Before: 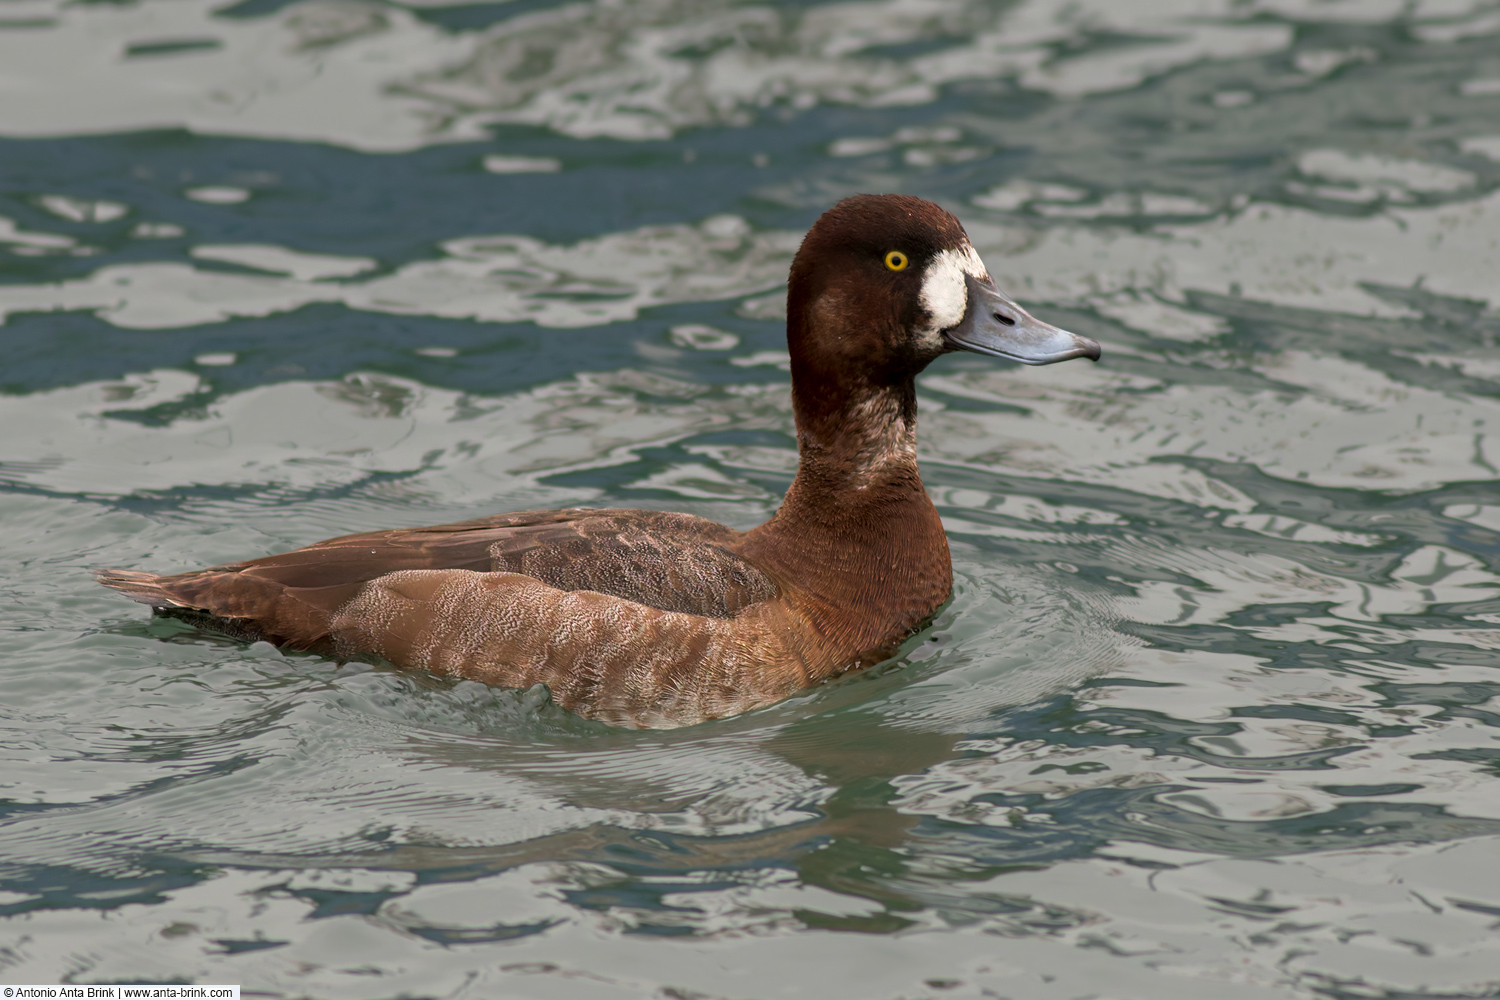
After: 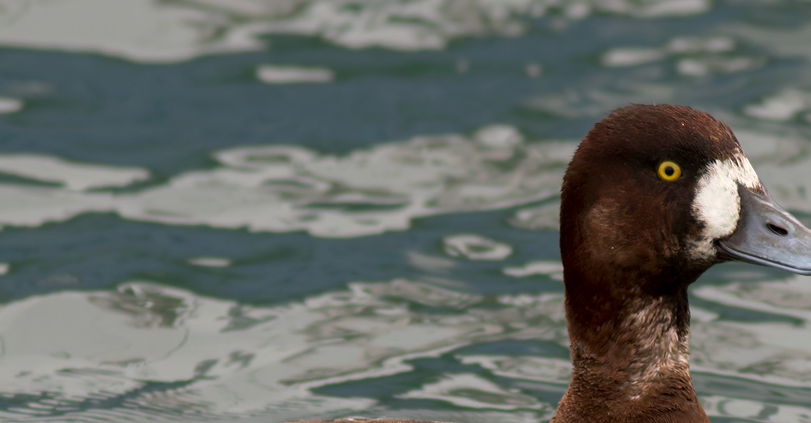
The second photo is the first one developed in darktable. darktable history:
crop: left 15.198%, top 9.029%, right 30.68%, bottom 48.609%
